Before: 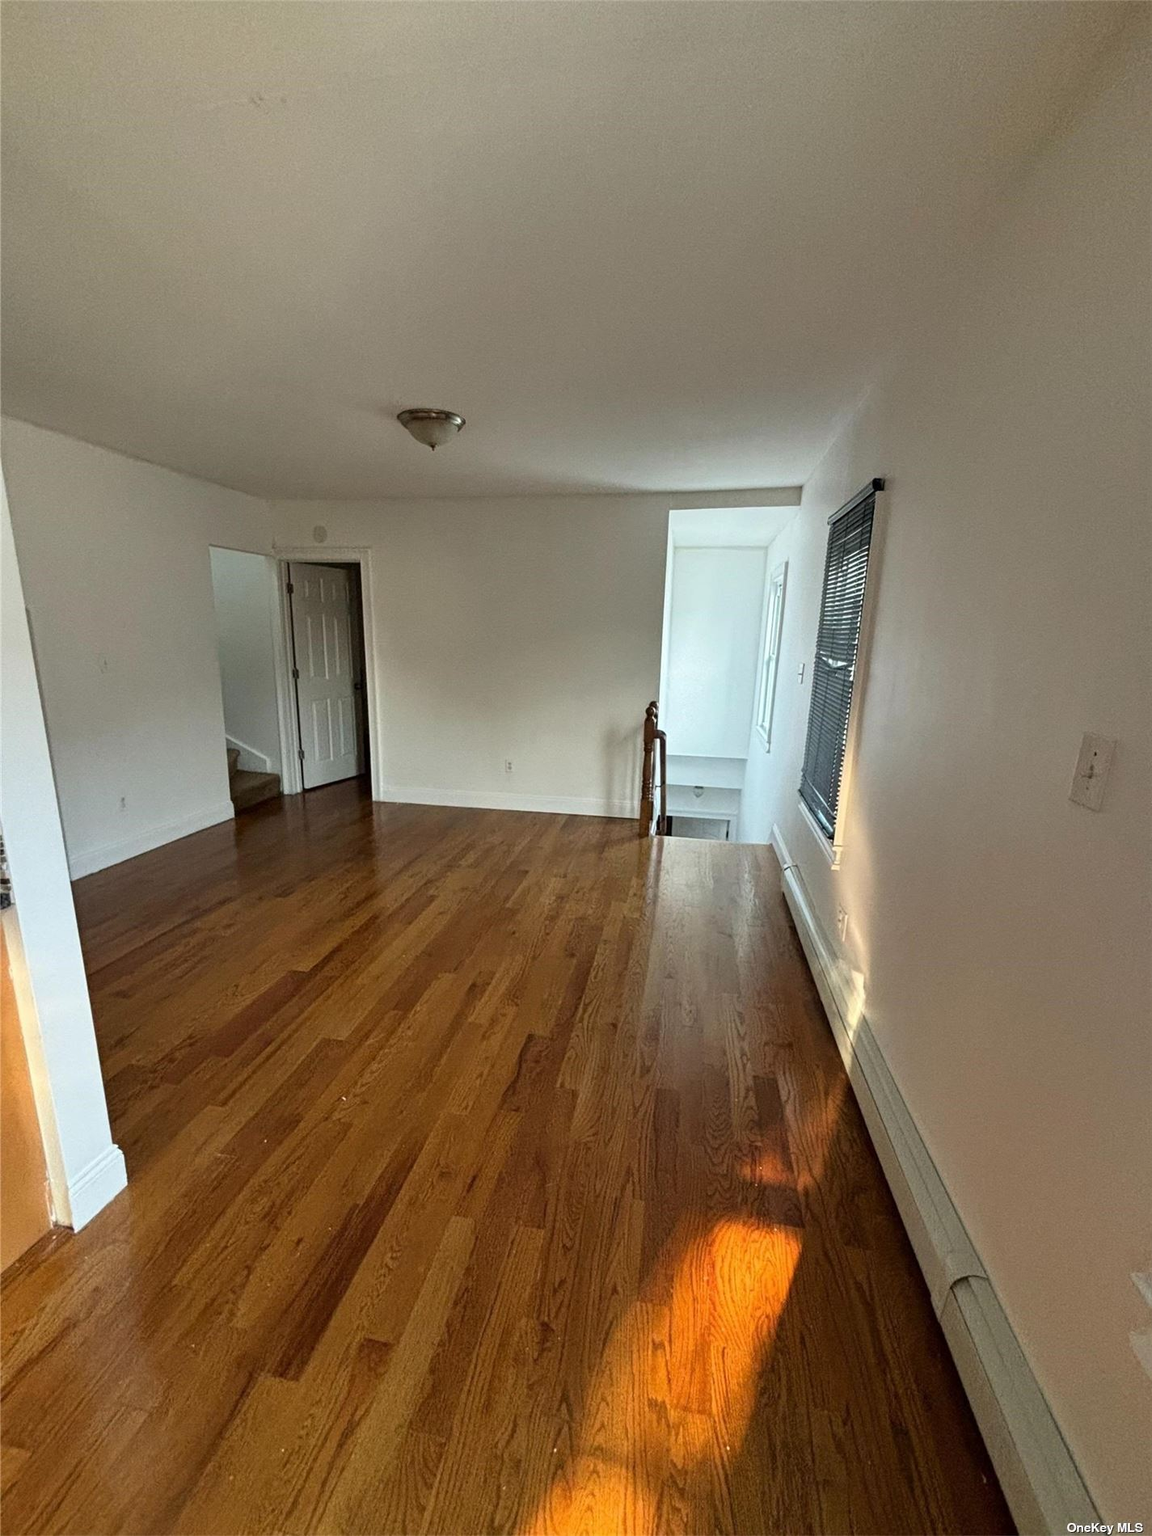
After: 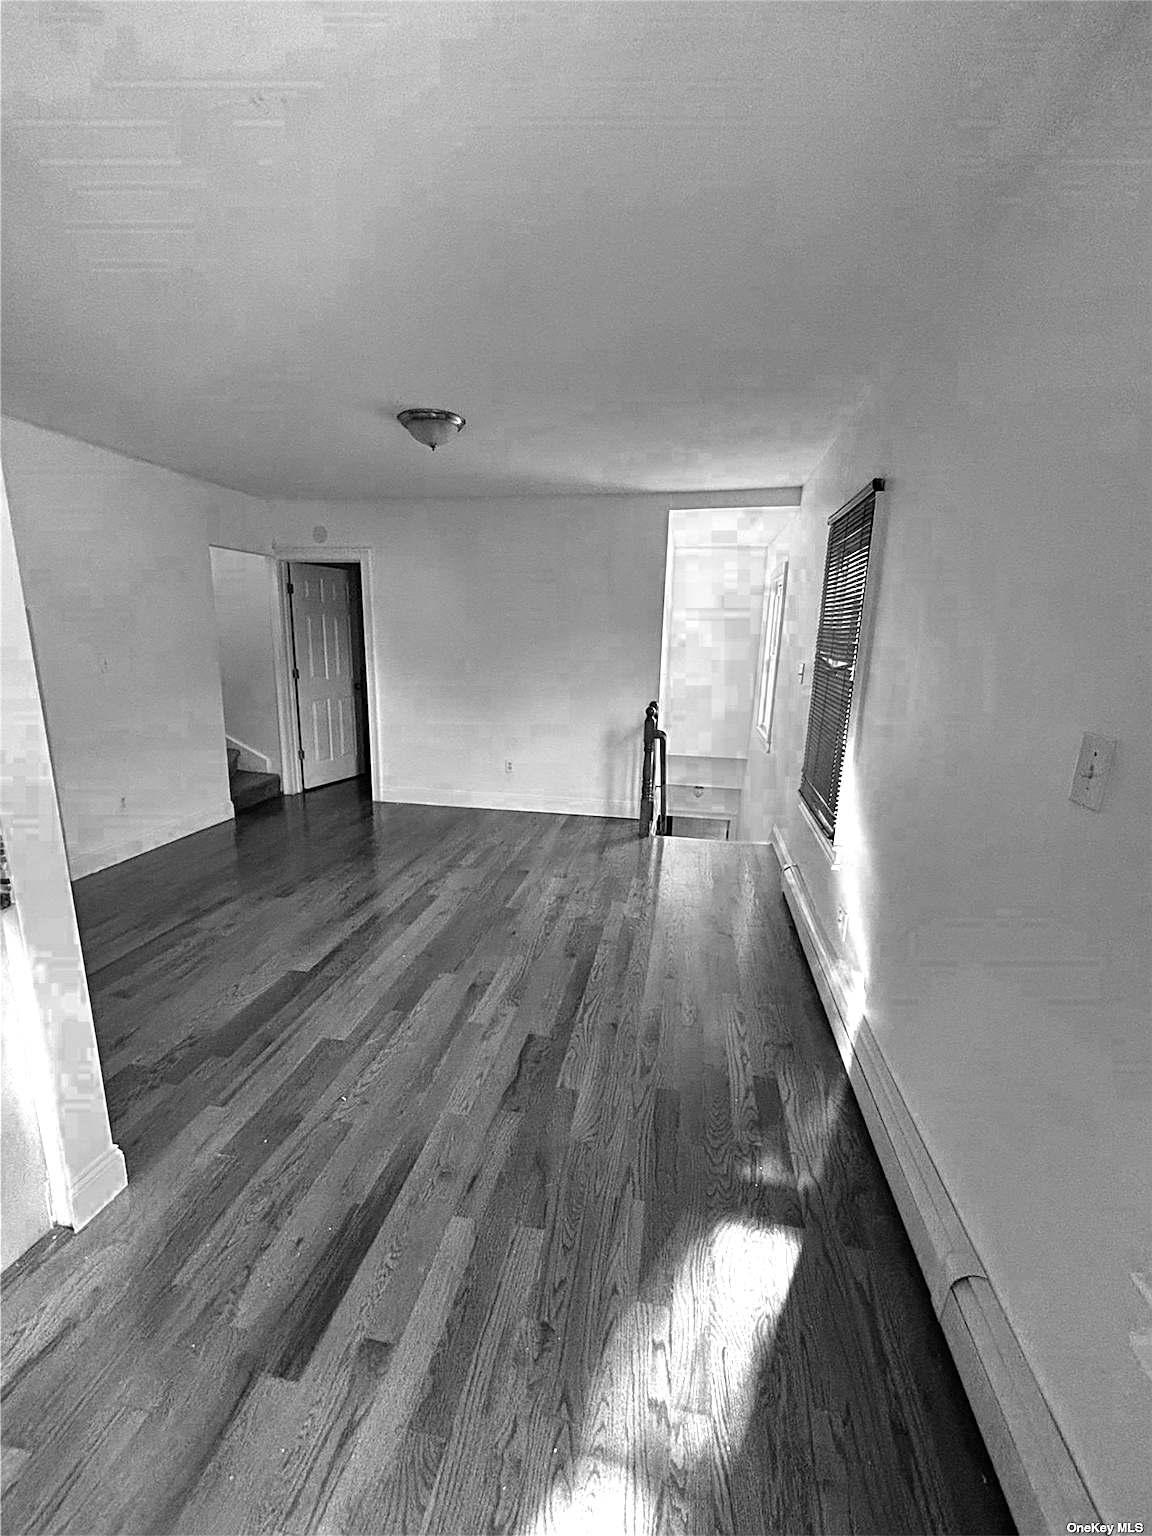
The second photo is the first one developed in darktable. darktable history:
sharpen: on, module defaults
color zones: curves: ch0 [(0, 0.554) (0.146, 0.662) (0.293, 0.86) (0.503, 0.774) (0.637, 0.106) (0.74, 0.072) (0.866, 0.488) (0.998, 0.569)]; ch1 [(0, 0) (0.143, 0) (0.286, 0) (0.429, 0) (0.571, 0) (0.714, 0) (0.857, 0)]
